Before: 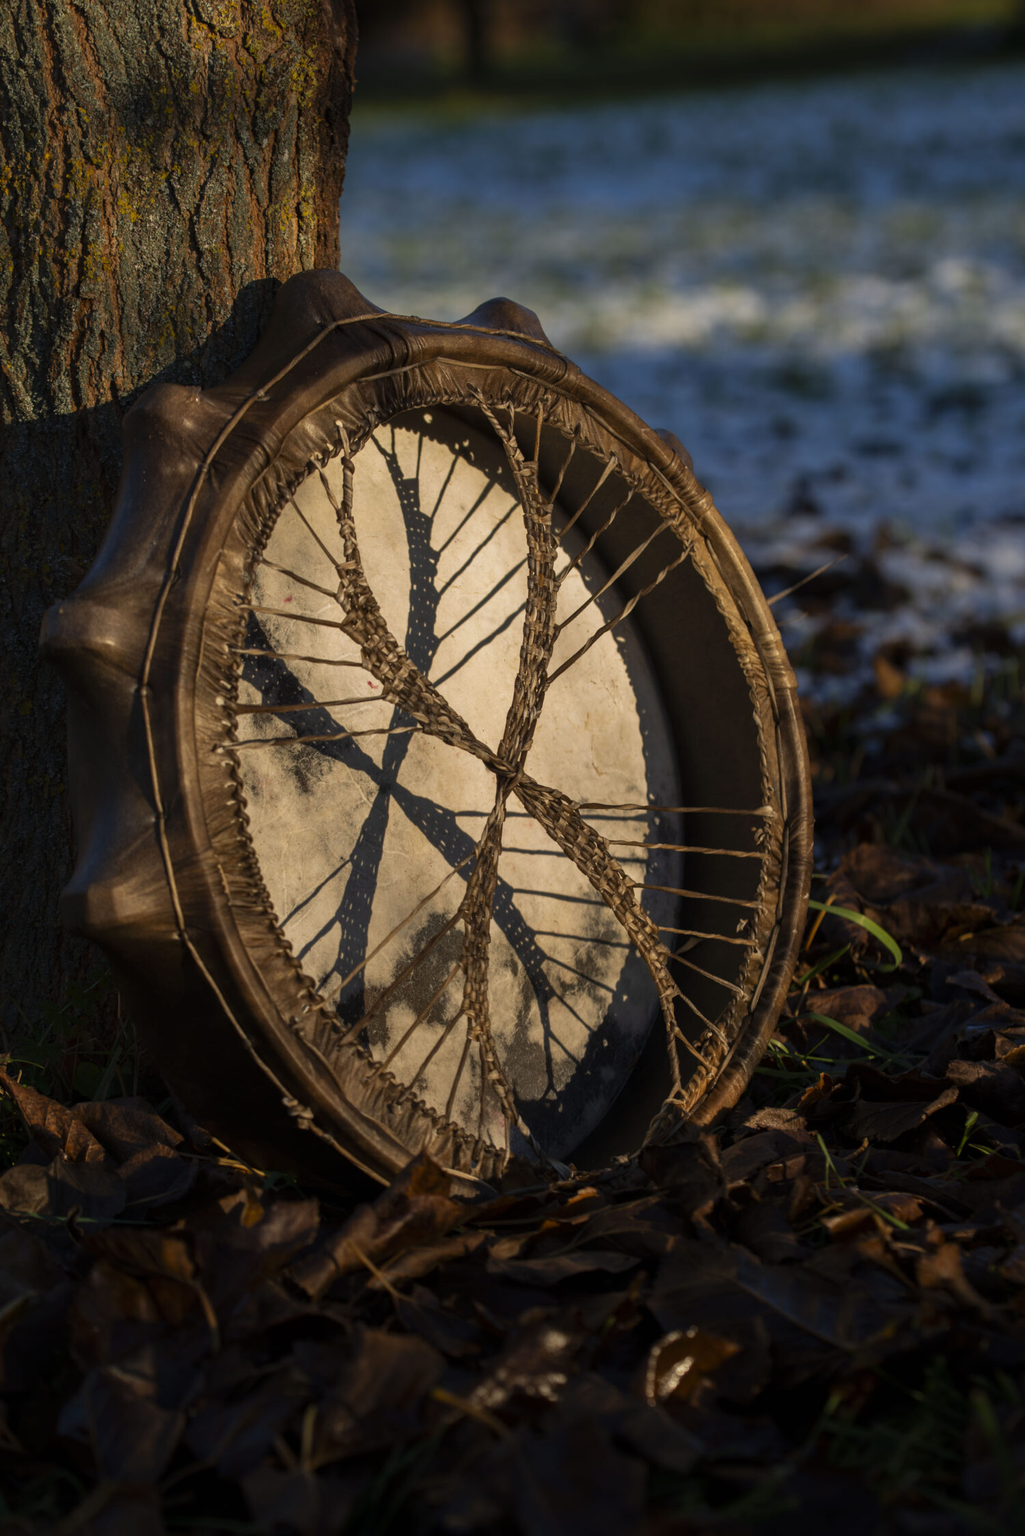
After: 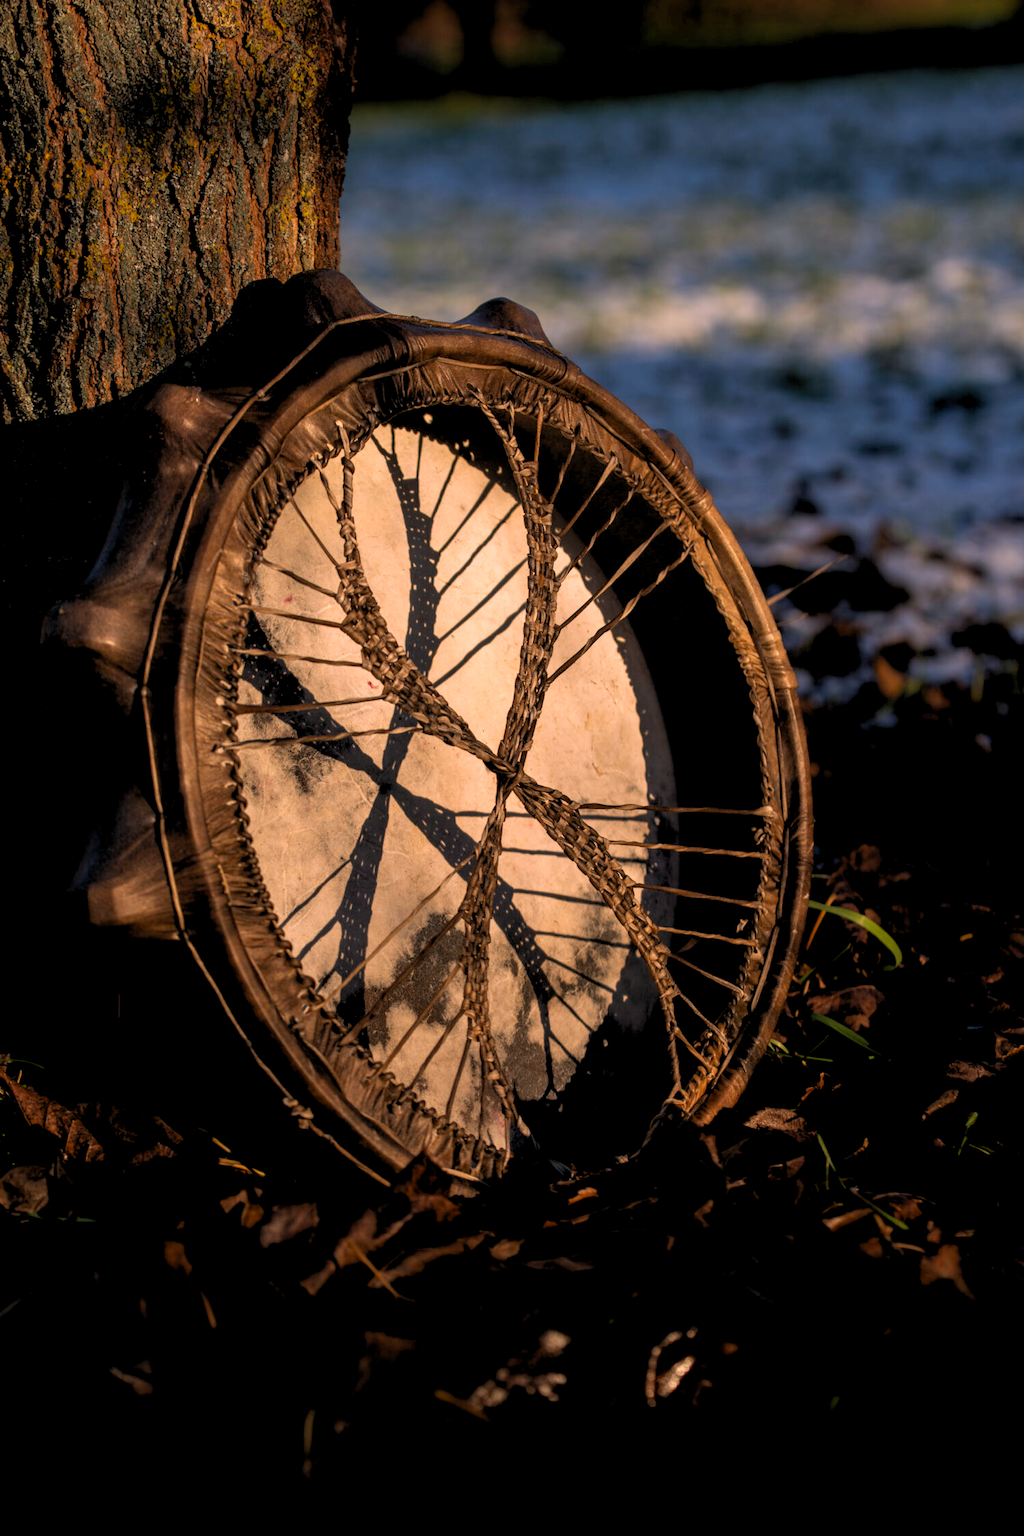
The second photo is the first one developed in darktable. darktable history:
color correction: highlights a* 12.23, highlights b* 5.41
rgb levels: levels [[0.01, 0.419, 0.839], [0, 0.5, 1], [0, 0.5, 1]]
